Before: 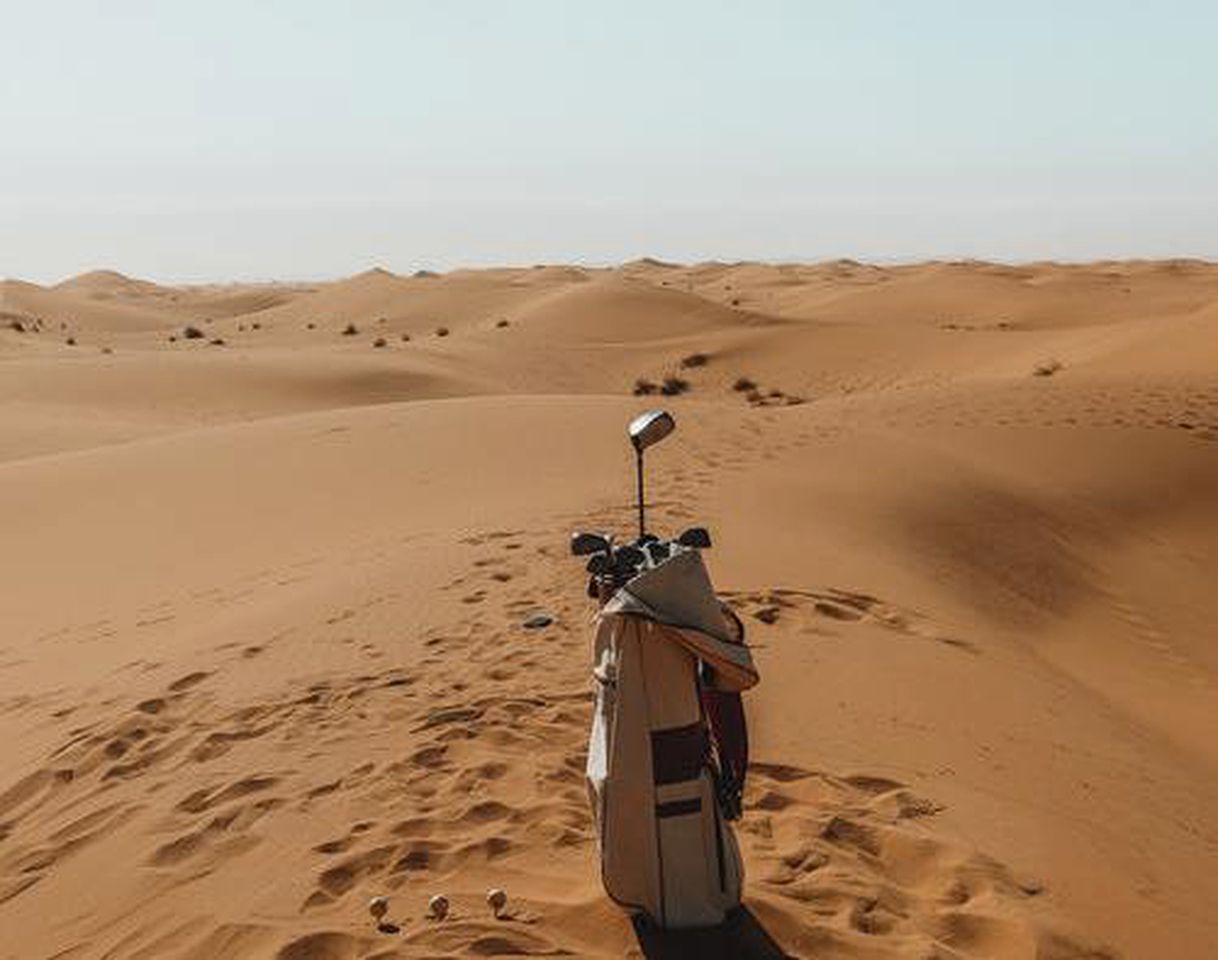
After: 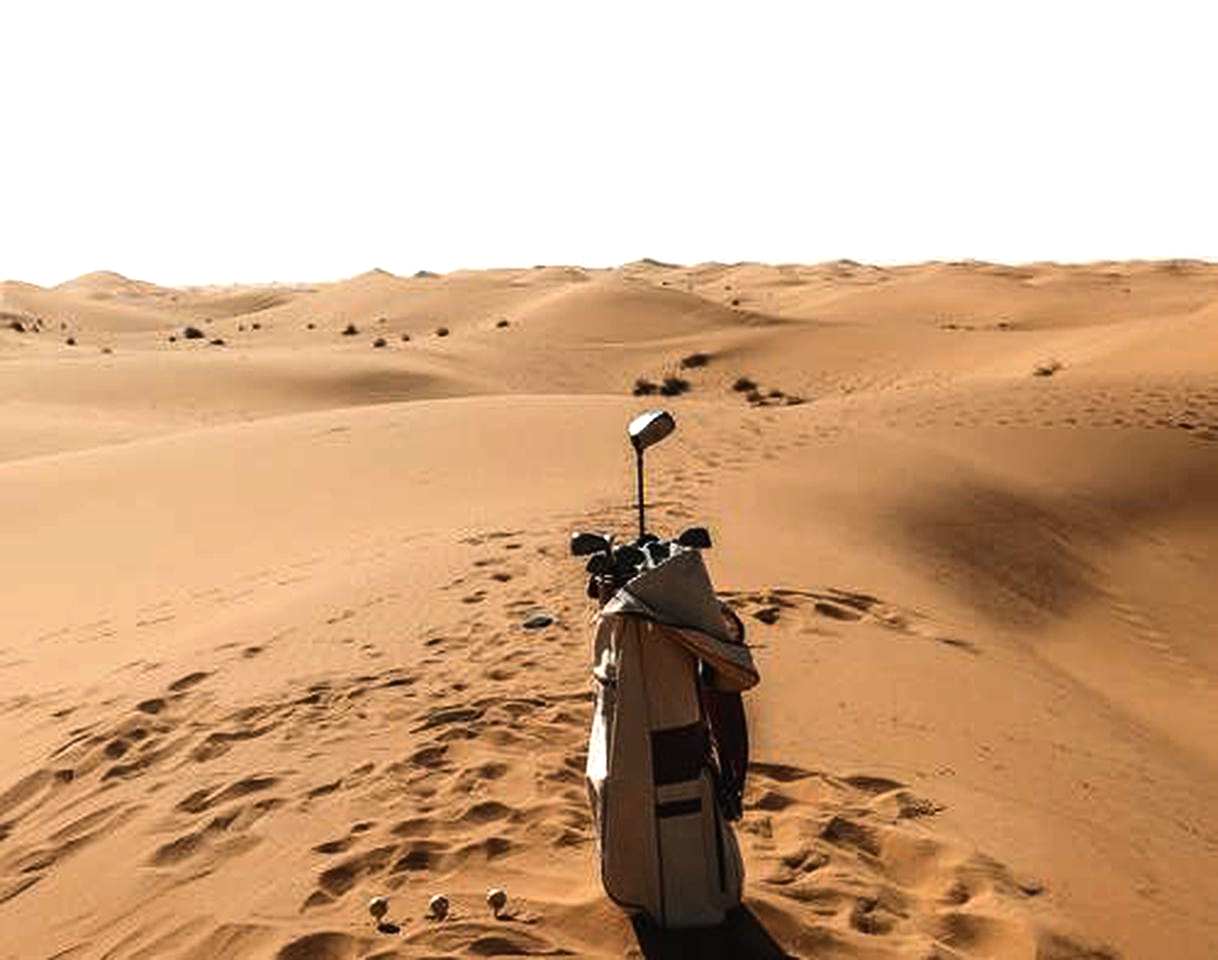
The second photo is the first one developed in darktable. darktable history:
tone equalizer: -8 EV -1.1 EV, -7 EV -0.975 EV, -6 EV -0.869 EV, -5 EV -0.612 EV, -3 EV 0.604 EV, -2 EV 0.837 EV, -1 EV 1 EV, +0 EV 1.06 EV, edges refinement/feathering 500, mask exposure compensation -1.57 EV, preserve details no
exposure: compensate highlight preservation false
